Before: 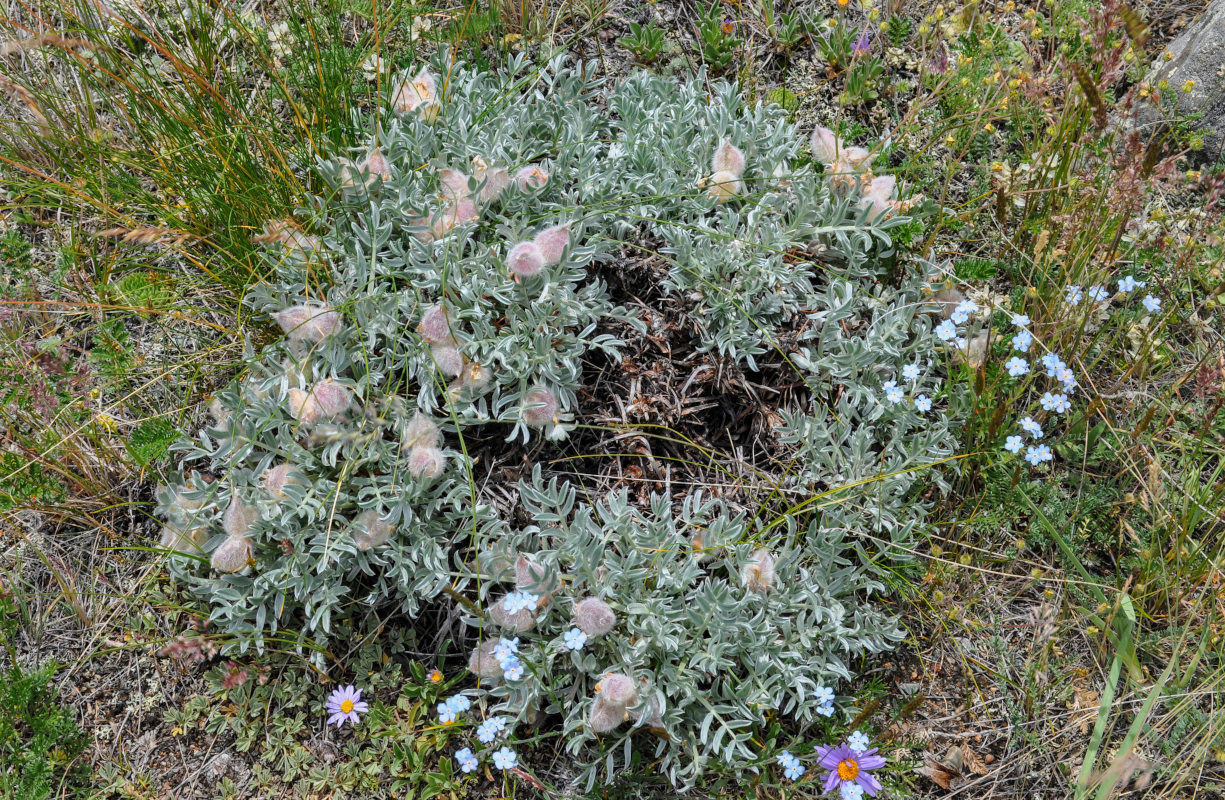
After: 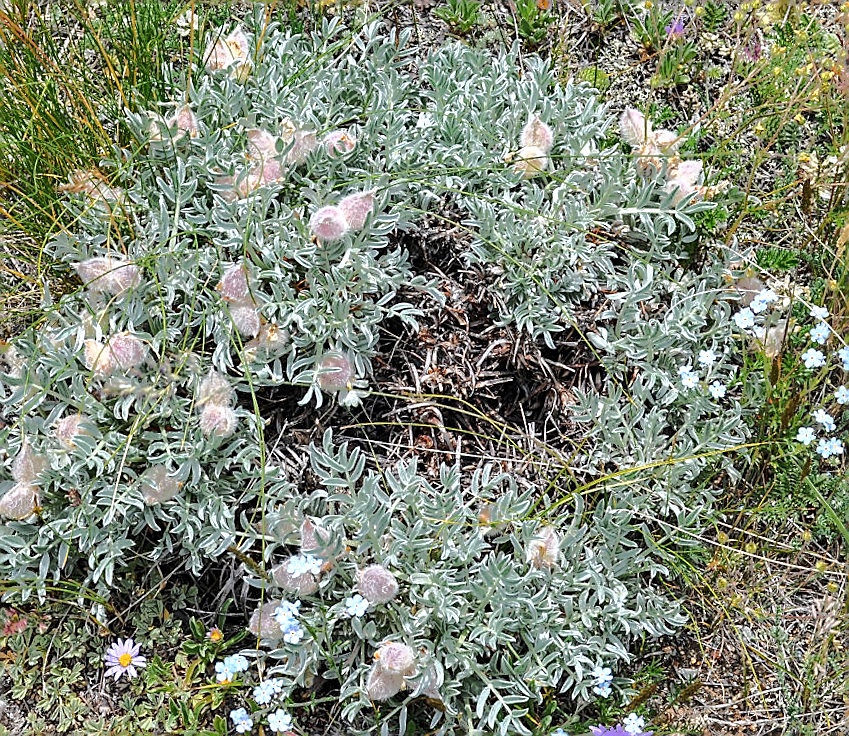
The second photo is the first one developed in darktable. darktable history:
exposure: exposure 0.363 EV, compensate highlight preservation false
local contrast: mode bilateral grid, contrast 21, coarseness 51, detail 120%, midtone range 0.2
sharpen: radius 1.371, amount 1.263, threshold 0.694
crop and rotate: angle -3.23°, left 13.939%, top 0.023%, right 10.816%, bottom 0.073%
contrast brightness saturation: saturation -0.048
tone curve: curves: ch0 [(0, 0) (0.003, 0.005) (0.011, 0.012) (0.025, 0.026) (0.044, 0.046) (0.069, 0.071) (0.1, 0.098) (0.136, 0.135) (0.177, 0.178) (0.224, 0.217) (0.277, 0.274) (0.335, 0.335) (0.399, 0.442) (0.468, 0.543) (0.543, 0.6) (0.623, 0.628) (0.709, 0.679) (0.801, 0.782) (0.898, 0.904) (1, 1)], color space Lab, linked channels, preserve colors none
